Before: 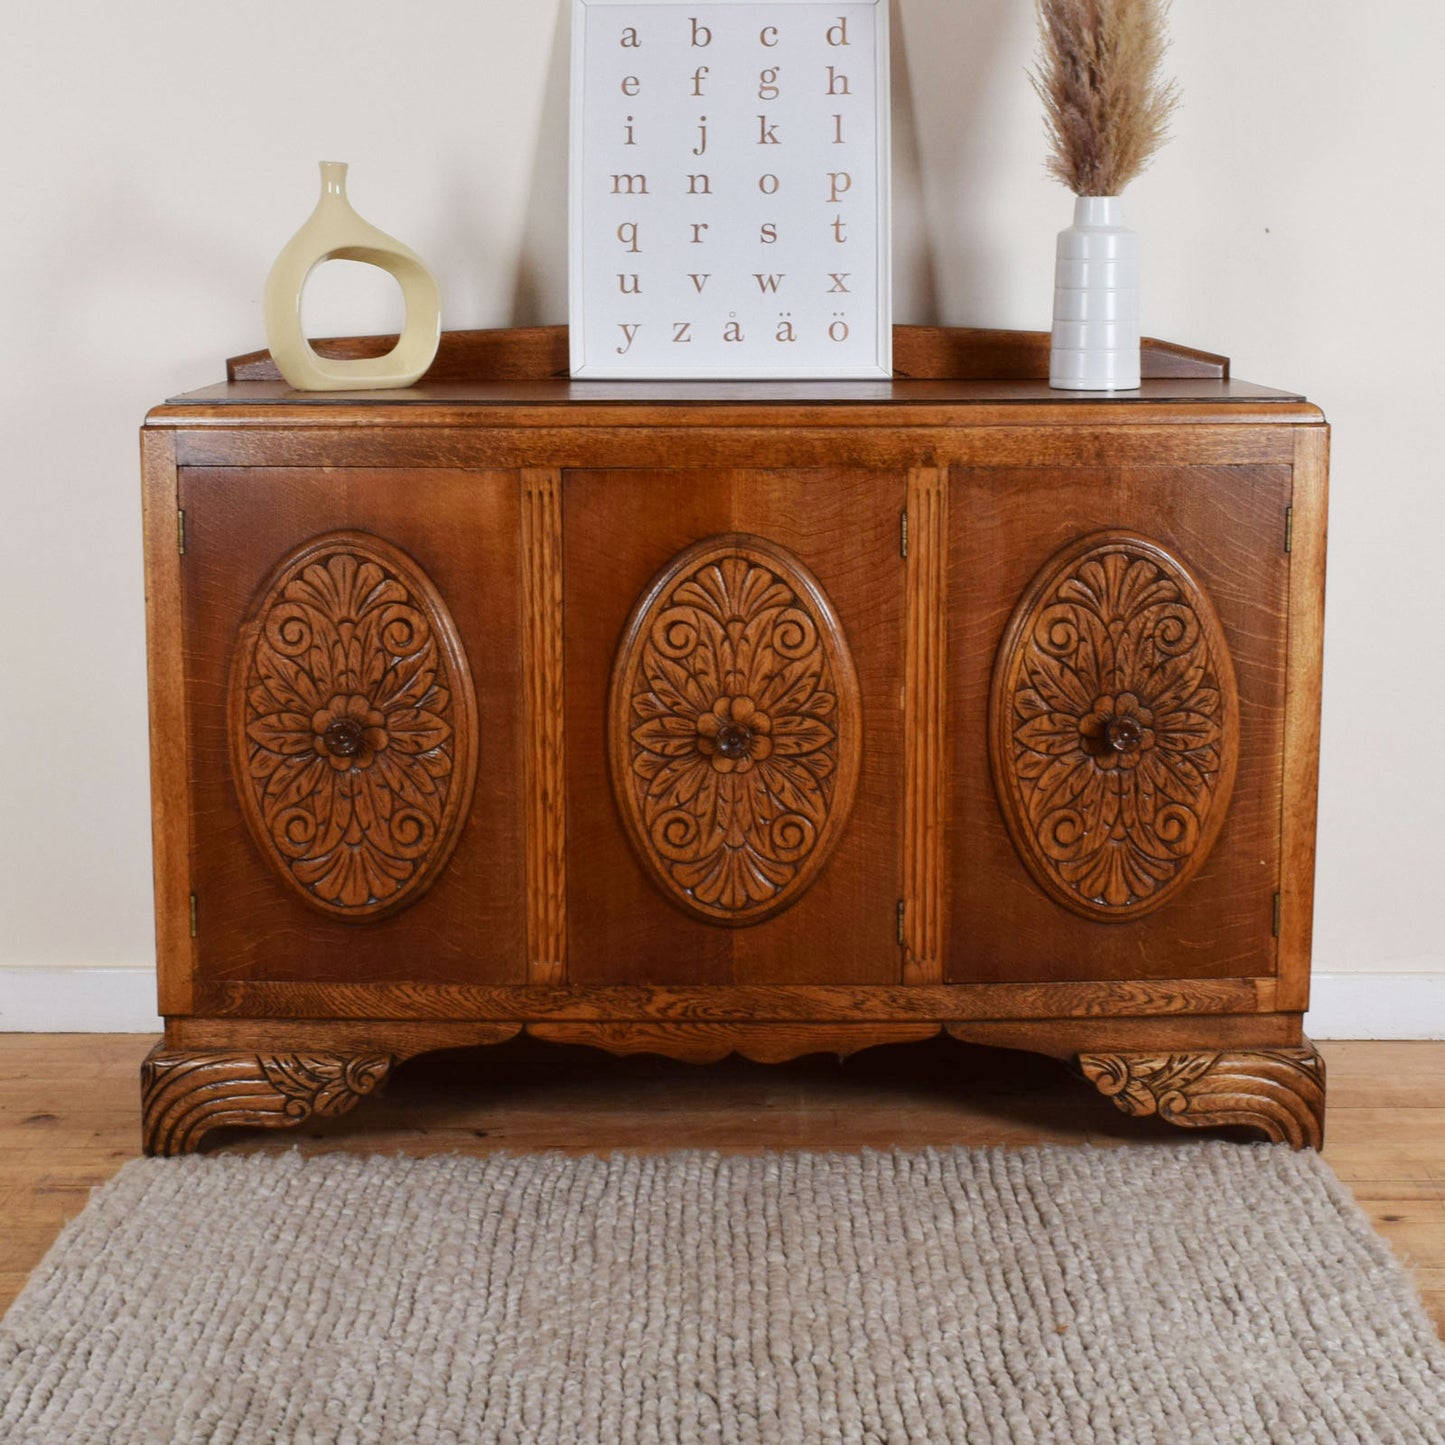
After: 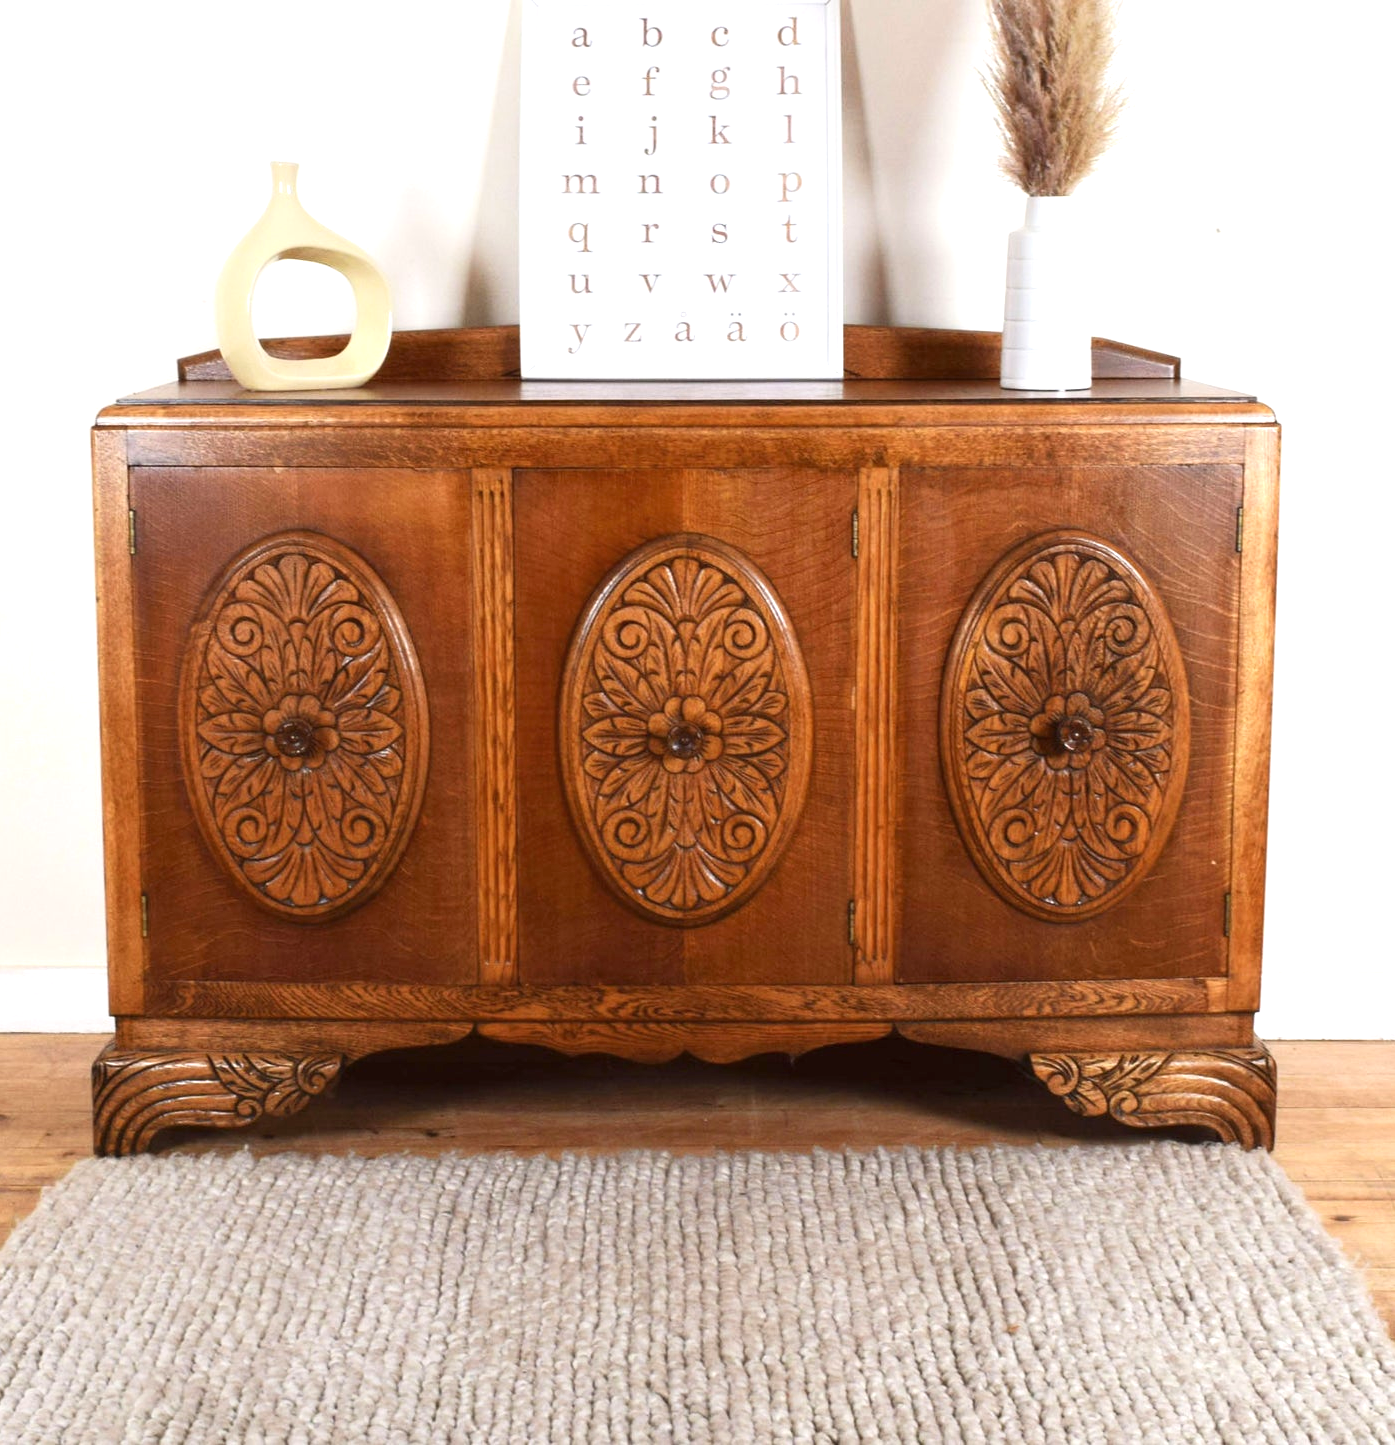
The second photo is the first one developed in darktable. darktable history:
exposure: black level correction 0, exposure 0.696 EV, compensate highlight preservation false
shadows and highlights: shadows -12.83, white point adjustment 3.94, highlights 28.83
crop and rotate: left 3.406%
